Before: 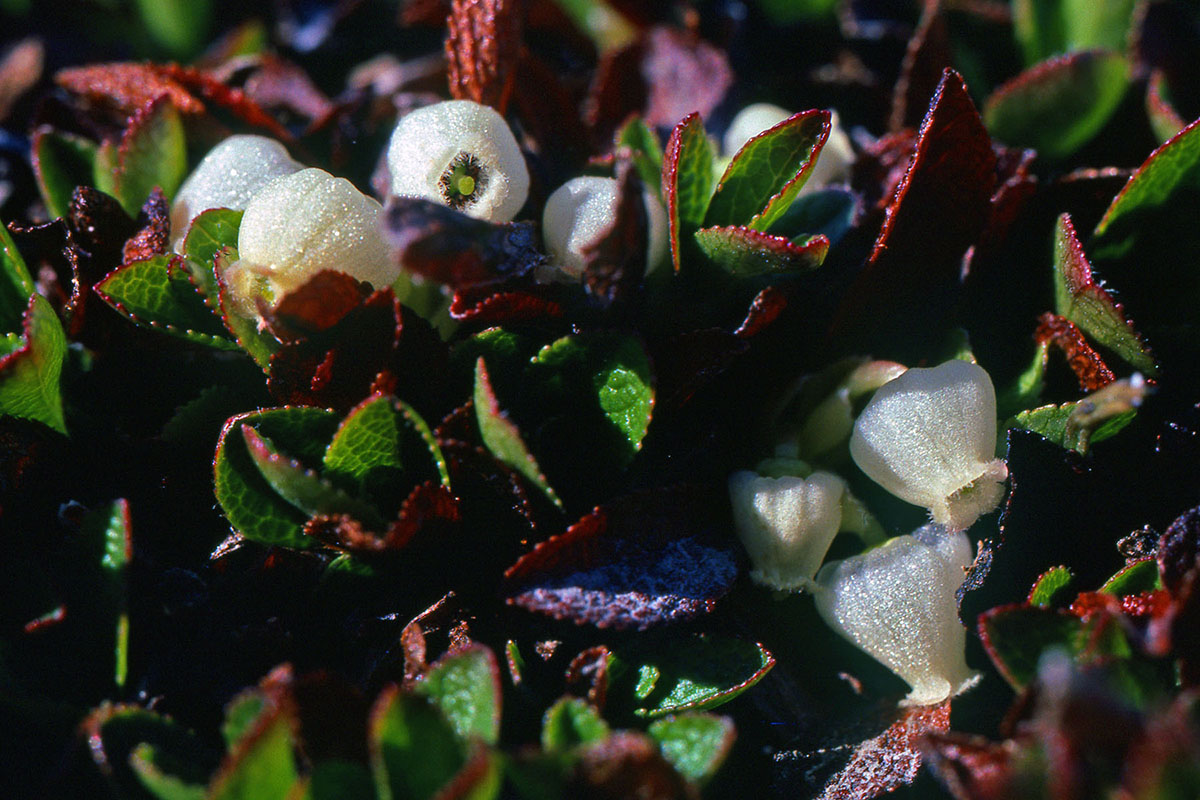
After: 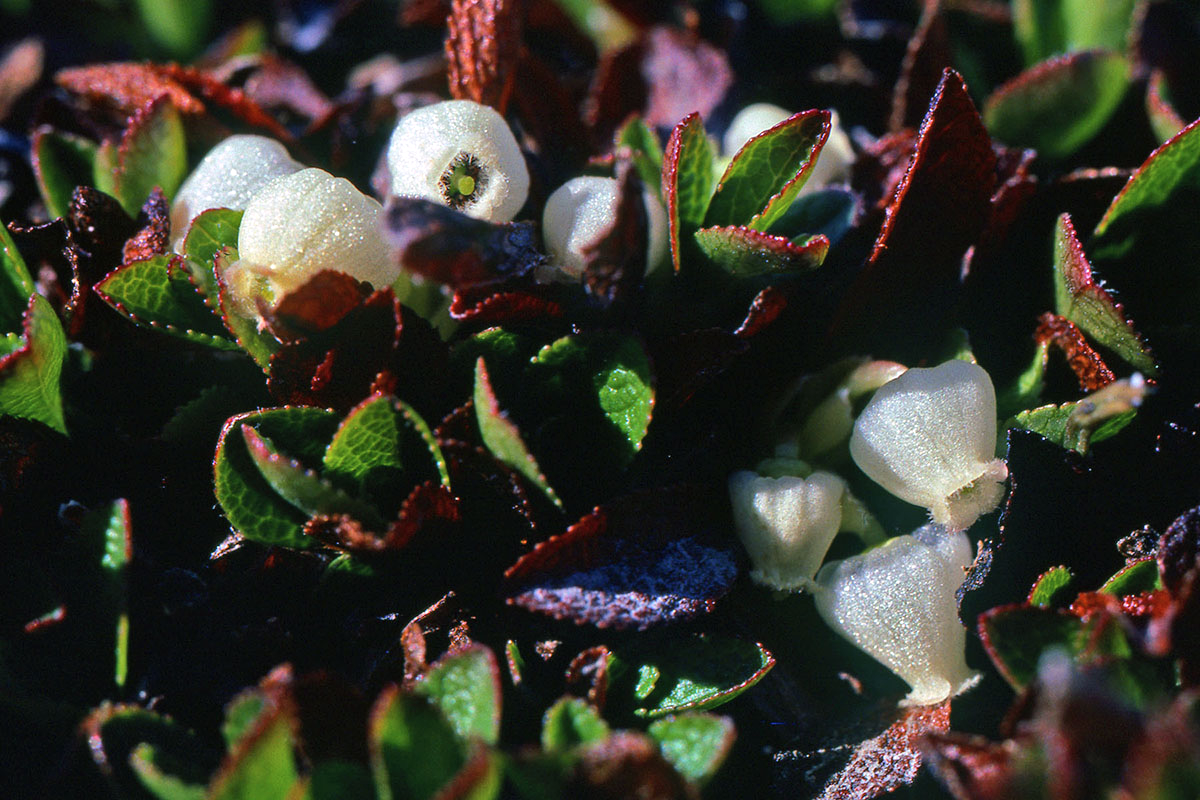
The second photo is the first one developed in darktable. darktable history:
shadows and highlights: radius 168.31, shadows 26.47, white point adjustment 3.06, highlights -68.73, soften with gaussian
